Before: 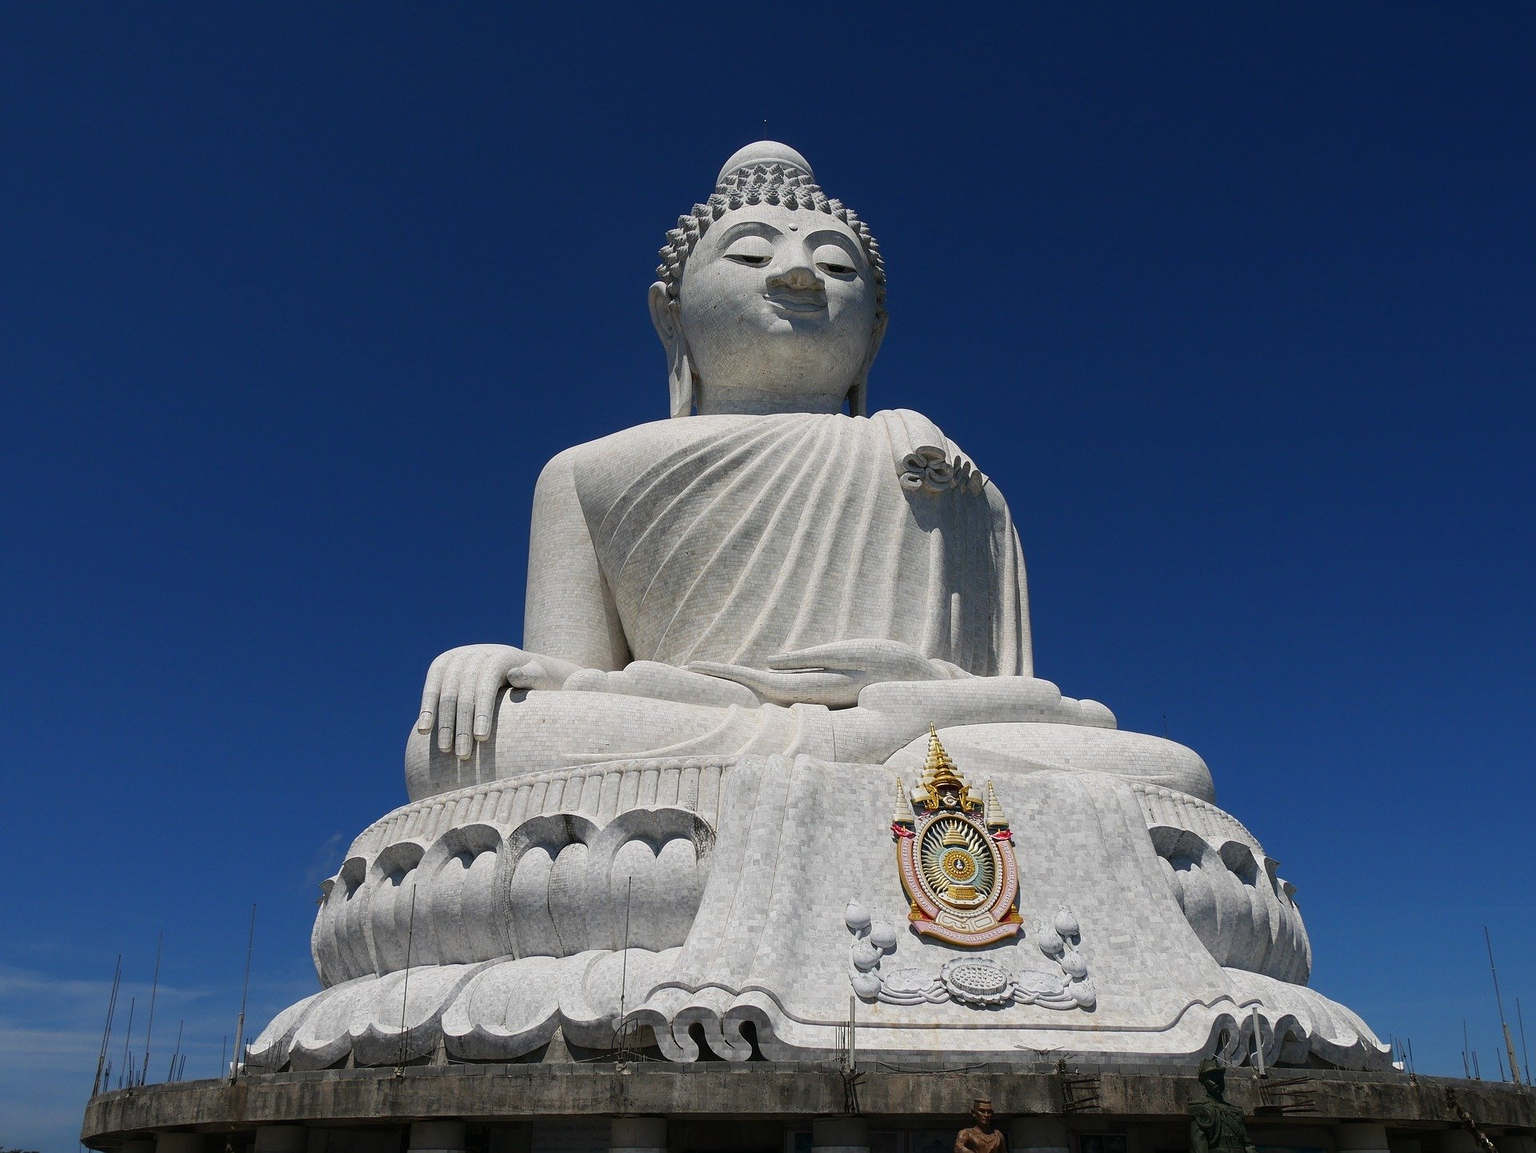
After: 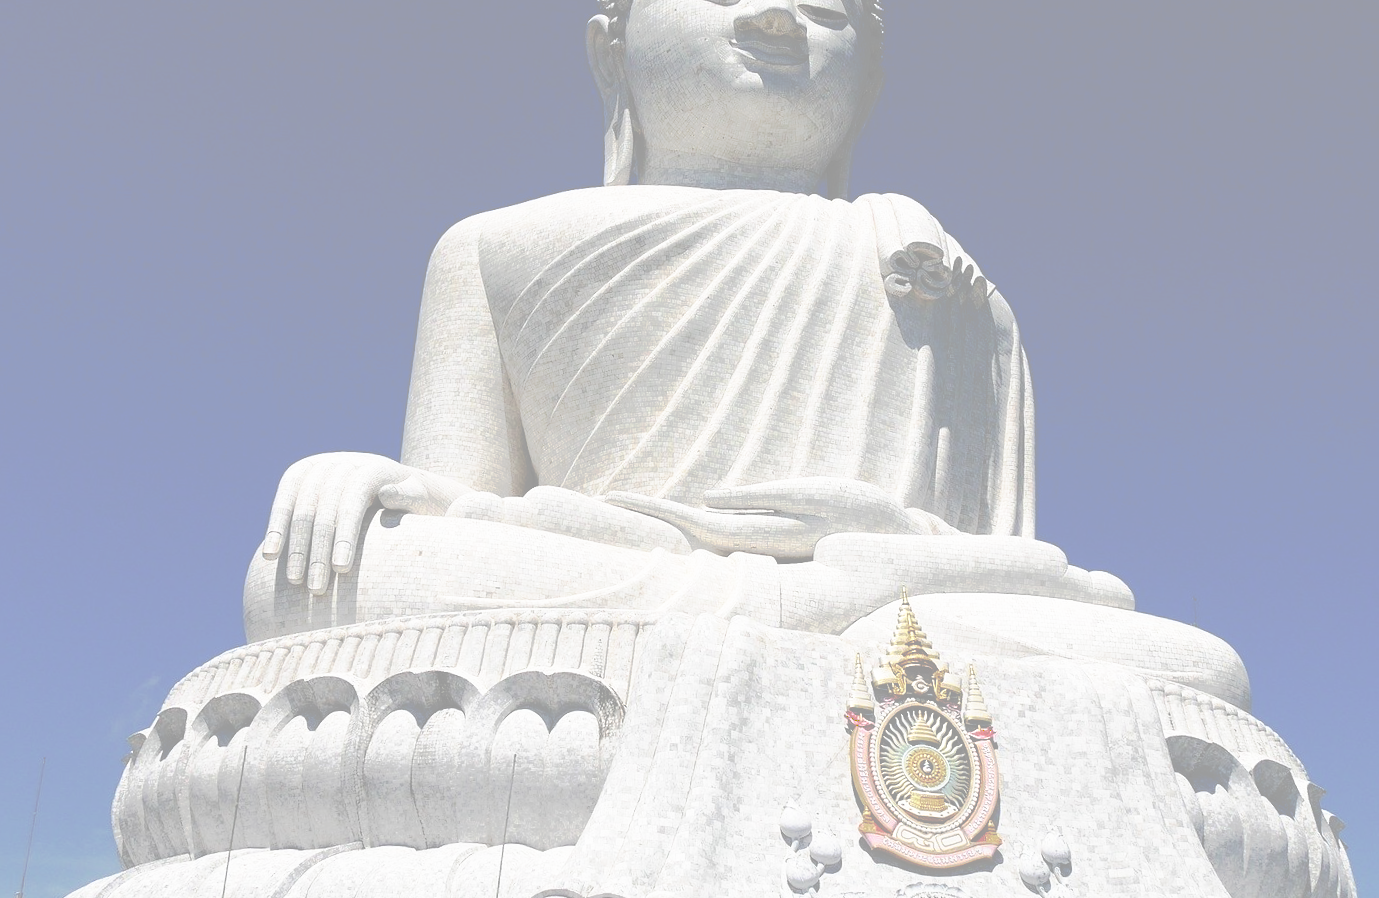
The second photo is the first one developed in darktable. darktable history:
exposure: exposure 0.202 EV, compensate exposure bias true, compensate highlight preservation false
tone curve: curves: ch0 [(0, 0) (0.003, 0.626) (0.011, 0.626) (0.025, 0.63) (0.044, 0.631) (0.069, 0.632) (0.1, 0.636) (0.136, 0.637) (0.177, 0.641) (0.224, 0.642) (0.277, 0.646) (0.335, 0.649) (0.399, 0.661) (0.468, 0.679) (0.543, 0.702) (0.623, 0.732) (0.709, 0.769) (0.801, 0.804) (0.898, 0.847) (1, 1)], preserve colors none
crop and rotate: angle -3.8°, left 9.733%, top 20.53%, right 12.244%, bottom 11.788%
base curve: curves: ch0 [(0, 0) (0.007, 0.004) (0.027, 0.03) (0.046, 0.07) (0.207, 0.54) (0.442, 0.872) (0.673, 0.972) (1, 1)], preserve colors none
